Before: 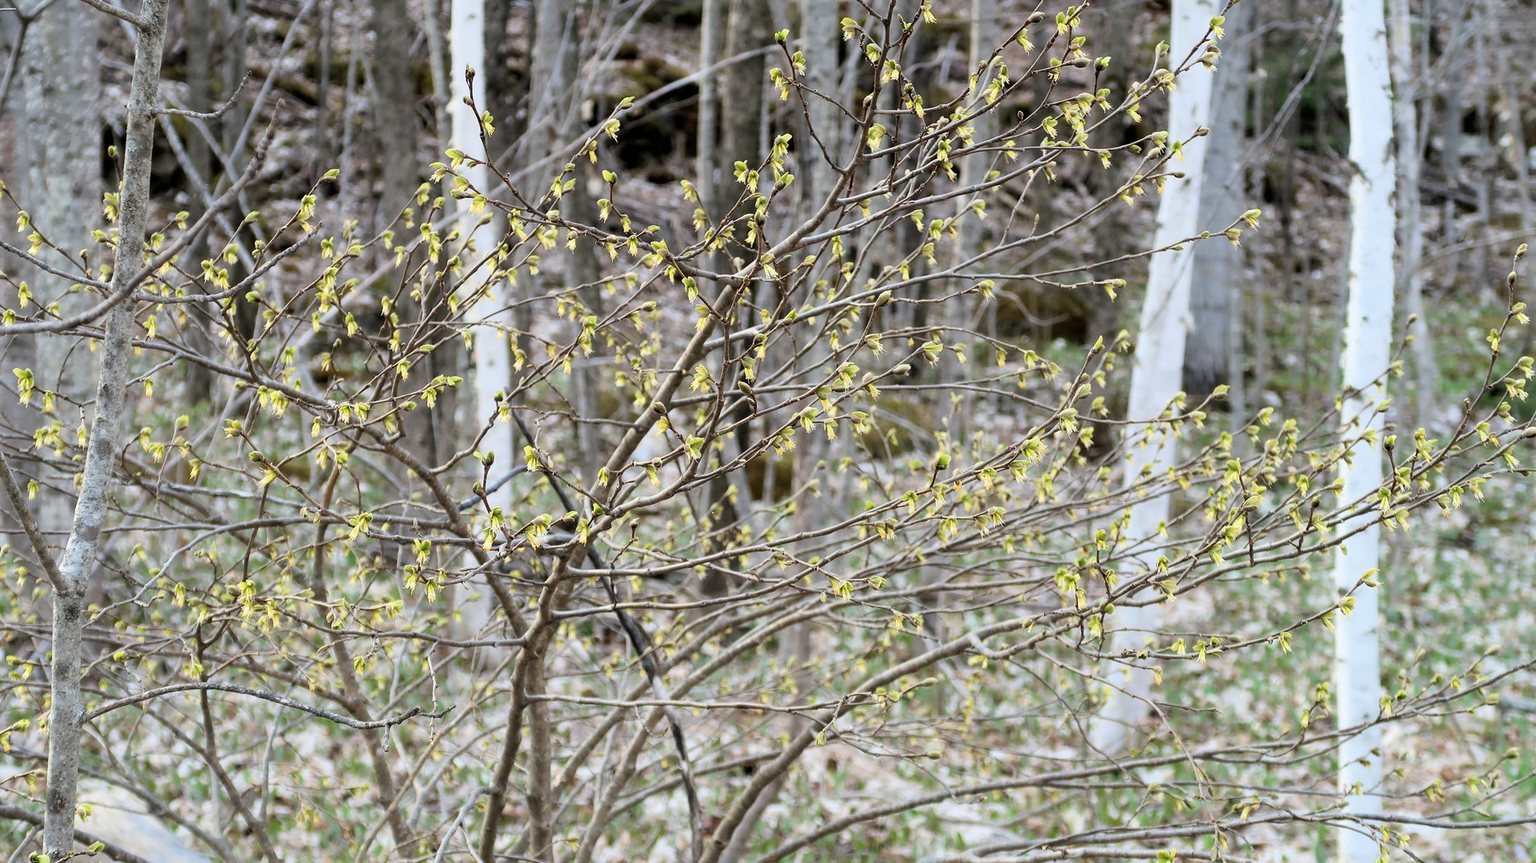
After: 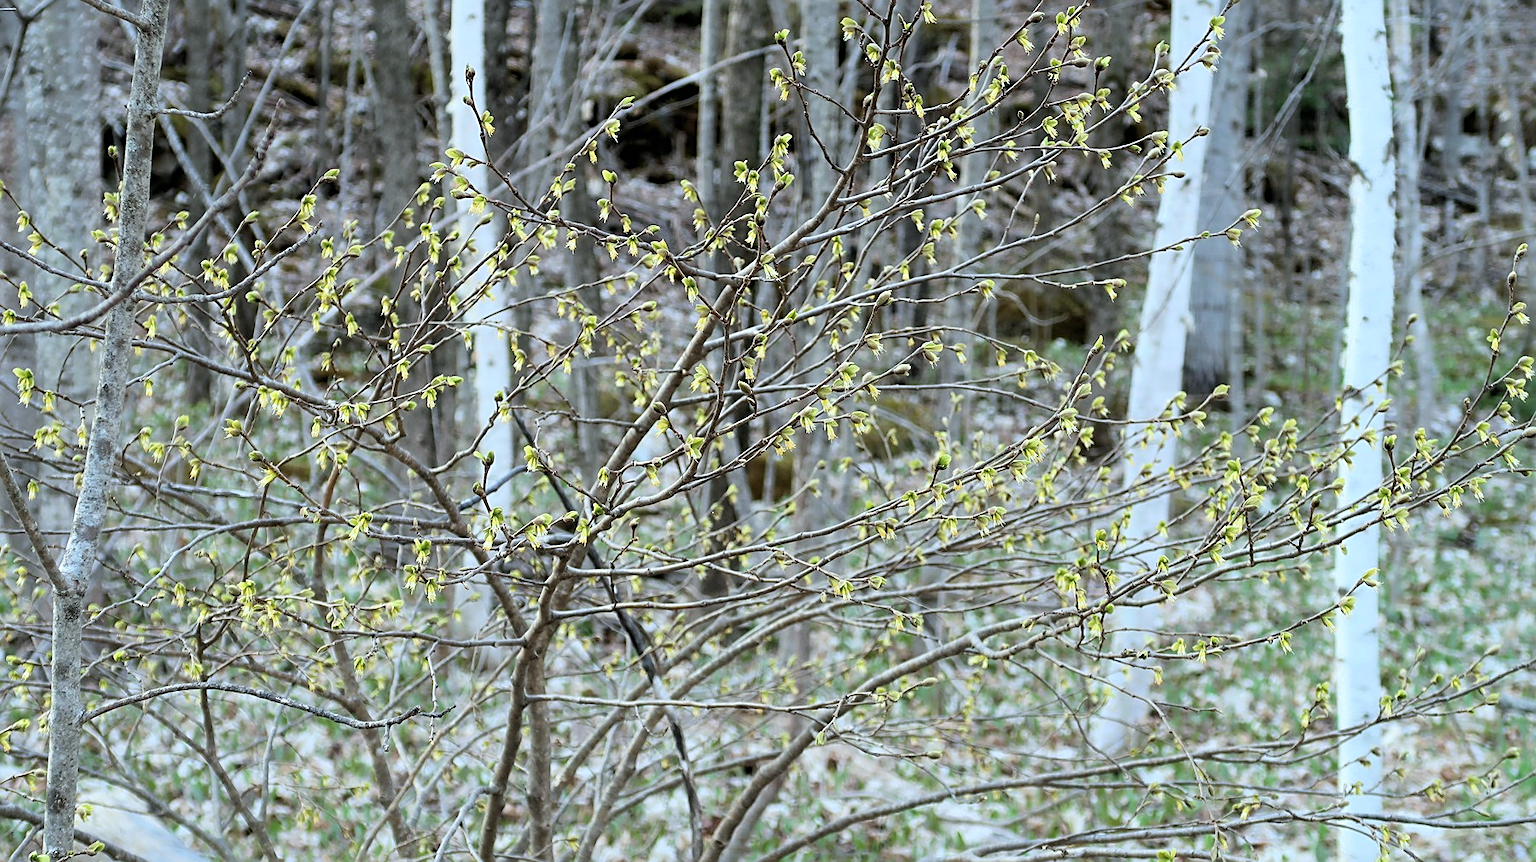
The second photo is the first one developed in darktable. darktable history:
sharpen: on, module defaults
color calibration: illuminant Planckian (black body), adaptation linear Bradford (ICC v4), x 0.364, y 0.367, temperature 4417.56 K, saturation algorithm version 1 (2020)
exposure: exposure 0 EV, compensate highlight preservation false
